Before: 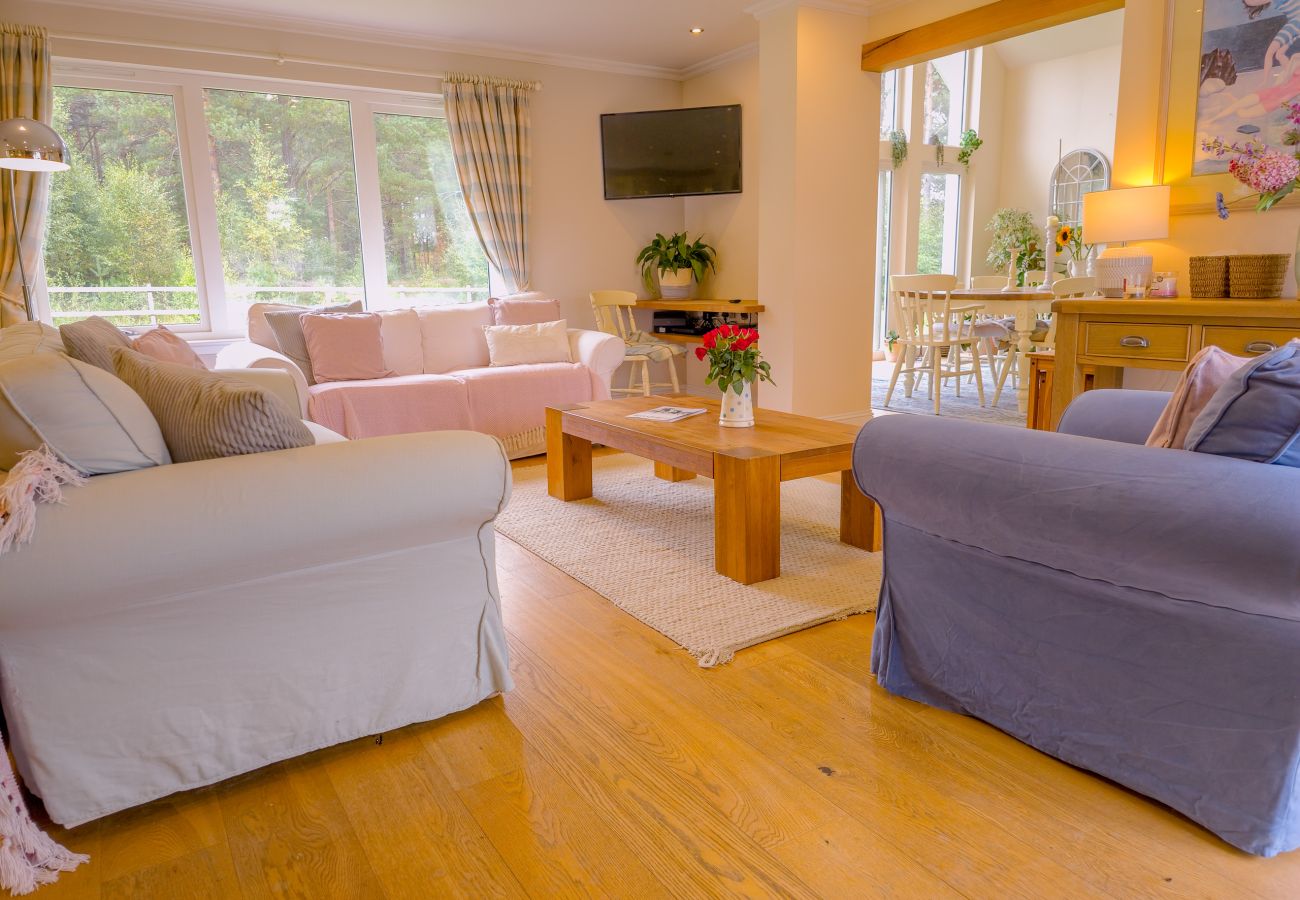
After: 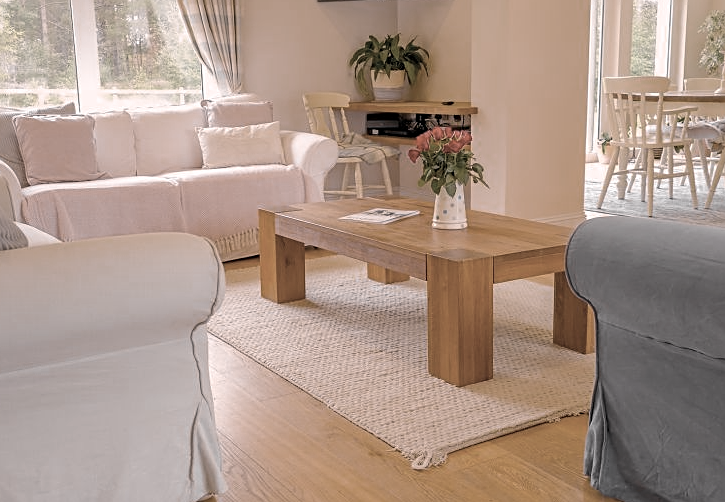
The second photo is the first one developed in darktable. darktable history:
color correction: highlights a* 11.96, highlights b* 11.58
color zones: curves: ch0 [(0, 0.613) (0.01, 0.613) (0.245, 0.448) (0.498, 0.529) (0.642, 0.665) (0.879, 0.777) (0.99, 0.613)]; ch1 [(0, 0.035) (0.121, 0.189) (0.259, 0.197) (0.415, 0.061) (0.589, 0.022) (0.732, 0.022) (0.857, 0.026) (0.991, 0.053)]
sharpen: on, module defaults
crop and rotate: left 22.13%, top 22.054%, right 22.026%, bottom 22.102%
